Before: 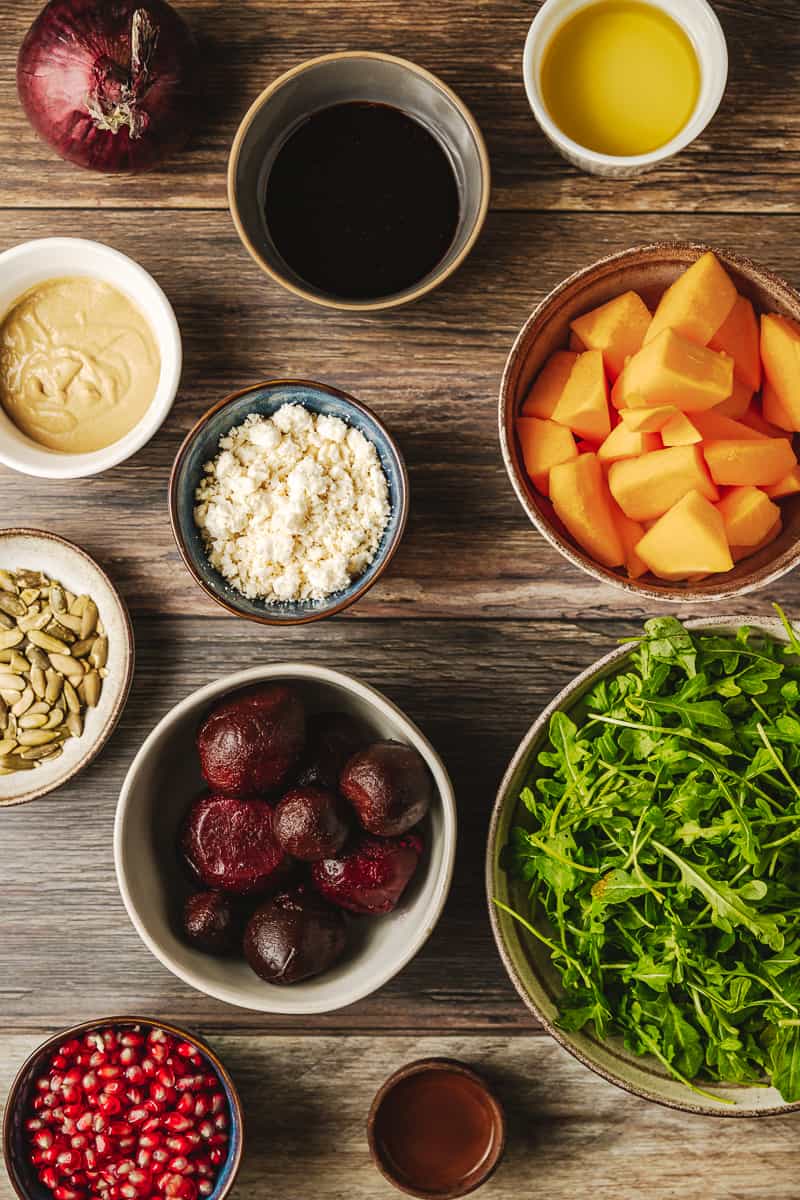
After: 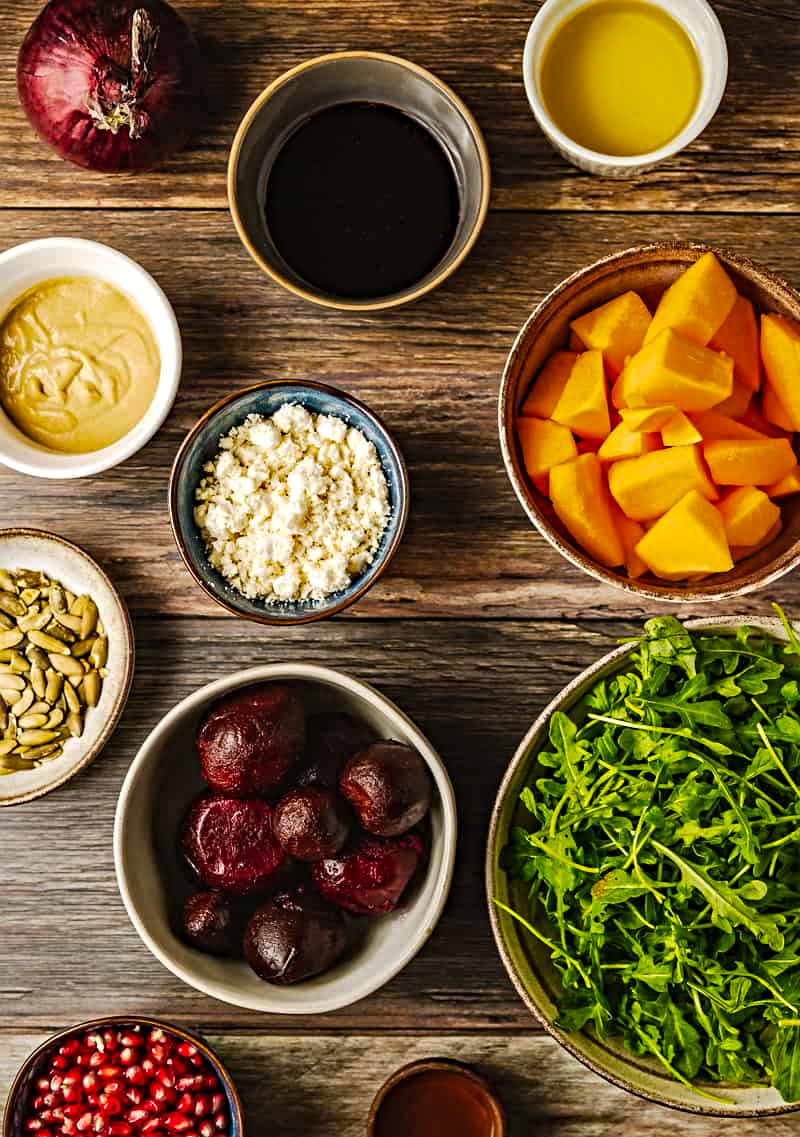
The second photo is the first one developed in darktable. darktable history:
color balance rgb: power › luminance -3.531%, power › hue 139.68°, perceptual saturation grading › global saturation 24.988%, global vibrance 14.973%
contrast equalizer: octaves 7, y [[0.5, 0.5, 0.501, 0.63, 0.504, 0.5], [0.5 ×6], [0.5 ×6], [0 ×6], [0 ×6]]
haze removal: compatibility mode true, adaptive false
sharpen: amount 0.205
crop and rotate: top 0.013%, bottom 5.192%
